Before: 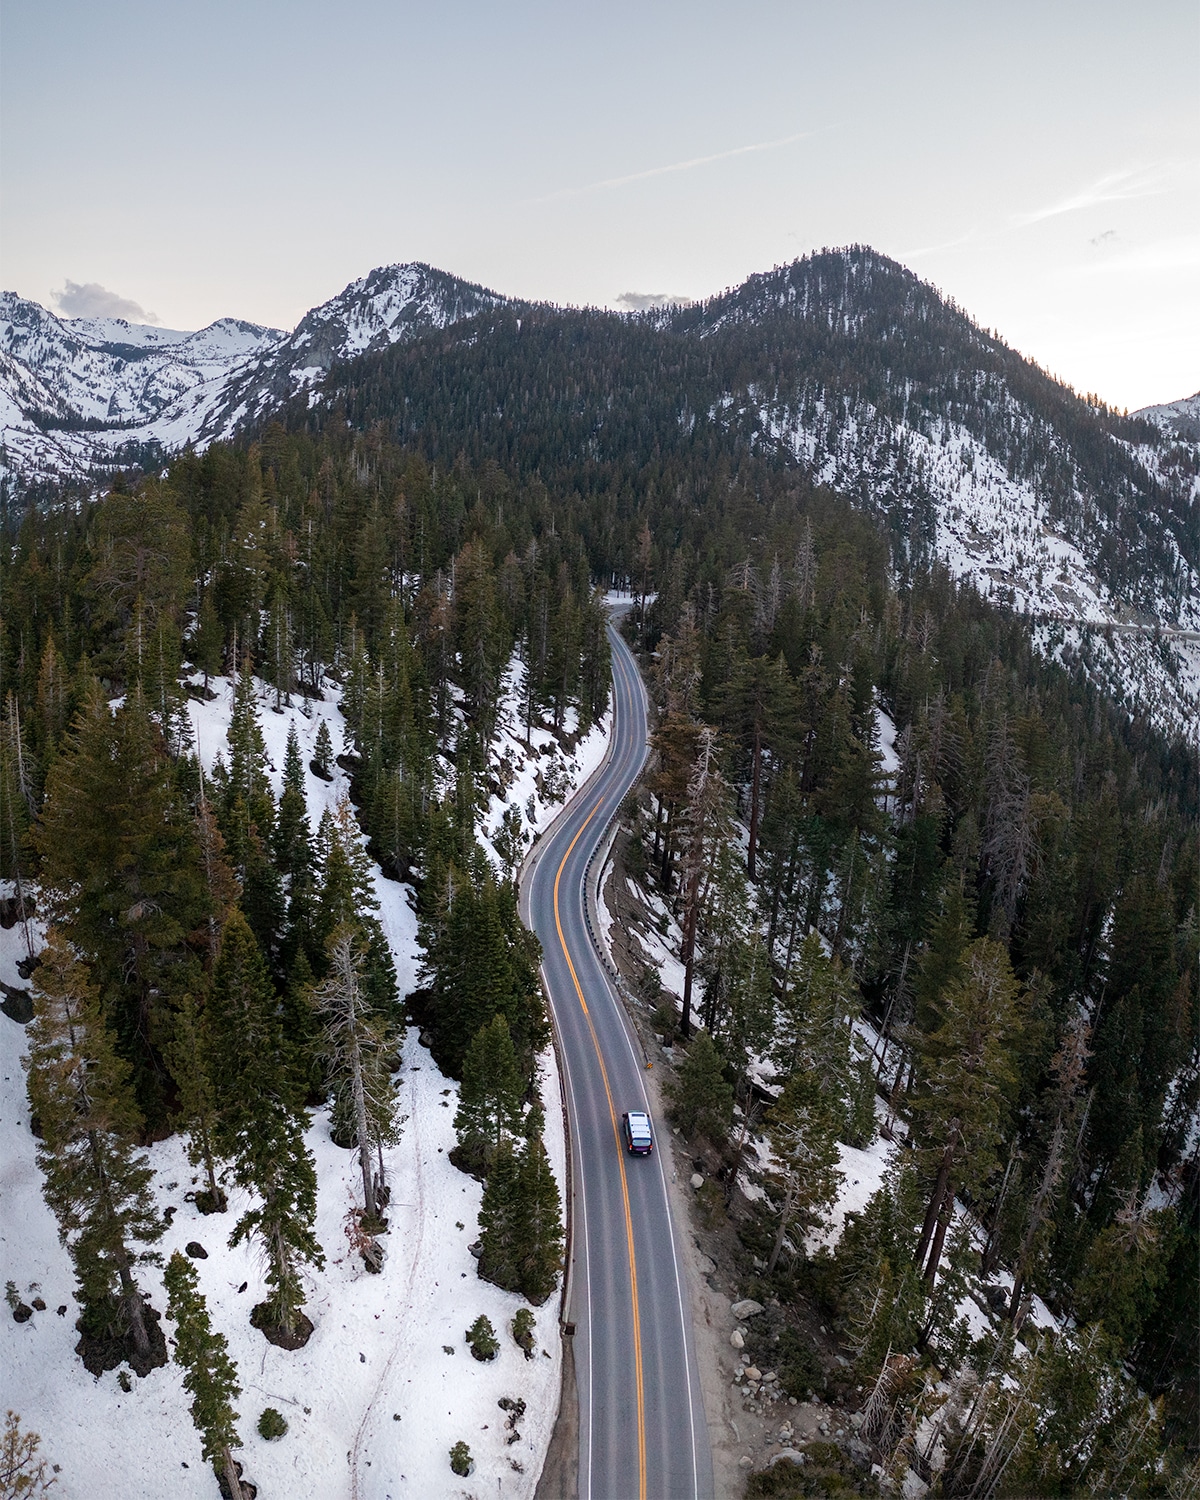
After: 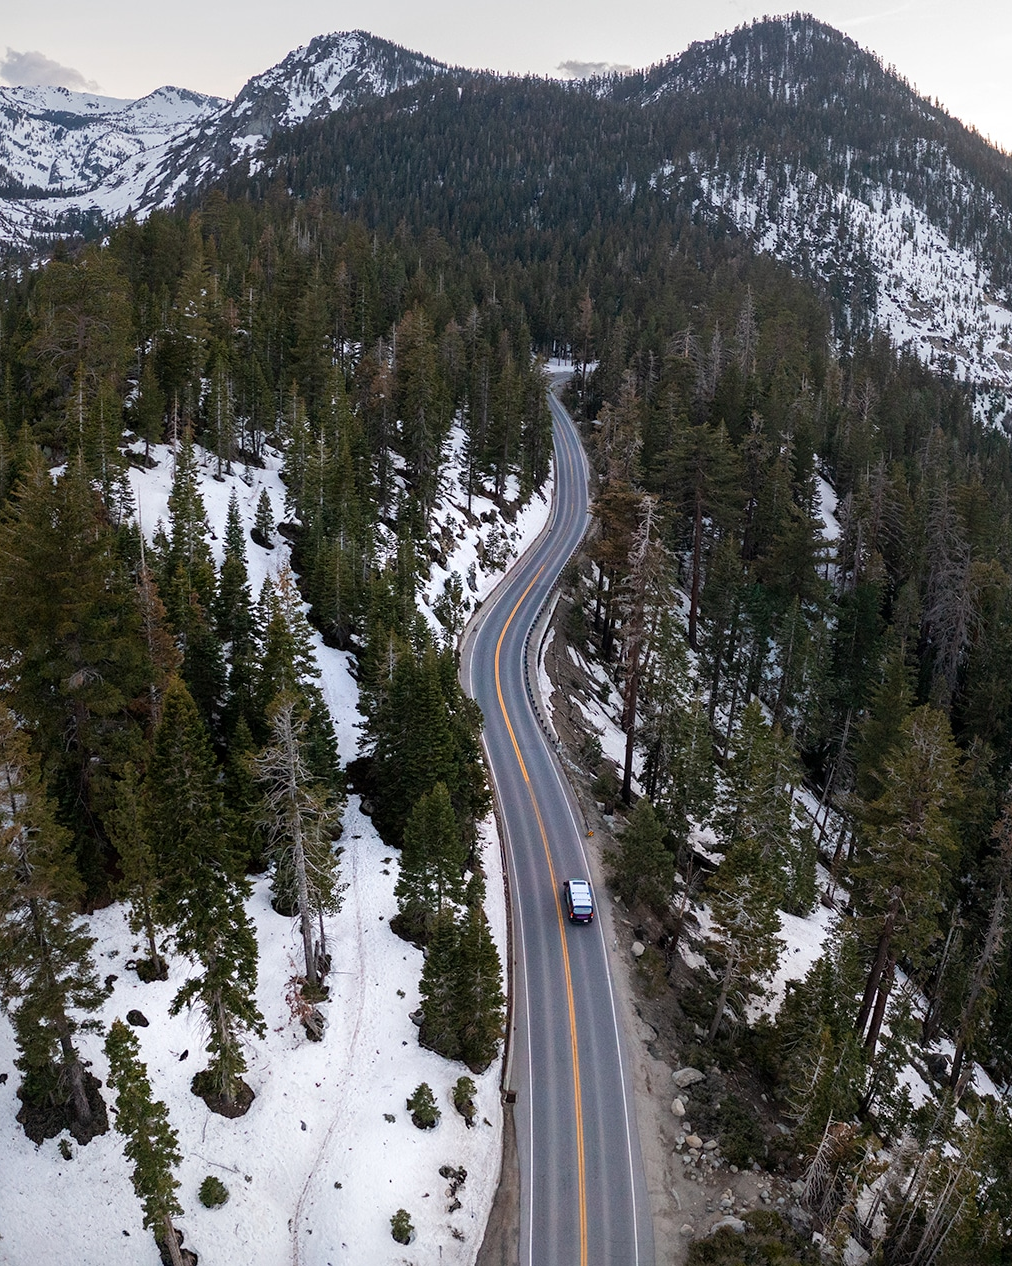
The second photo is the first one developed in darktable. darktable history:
crop and rotate: left 4.971%, top 15.55%, right 10.648%
